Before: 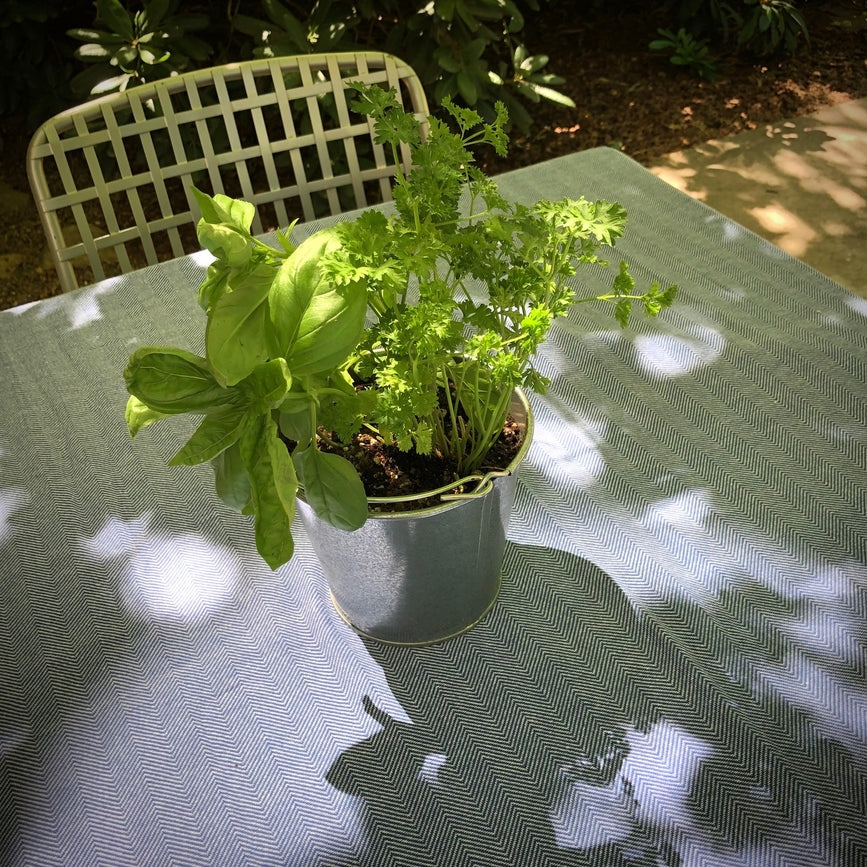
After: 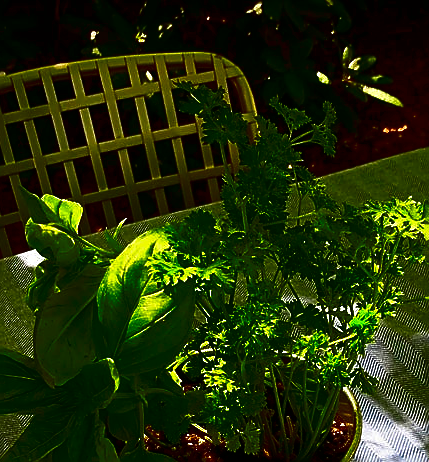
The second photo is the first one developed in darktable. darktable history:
contrast brightness saturation: brightness -0.991, saturation 0.996
sharpen: radius 1.347, amount 1.244, threshold 0.694
crop: left 19.882%, right 30.582%, bottom 46.664%
